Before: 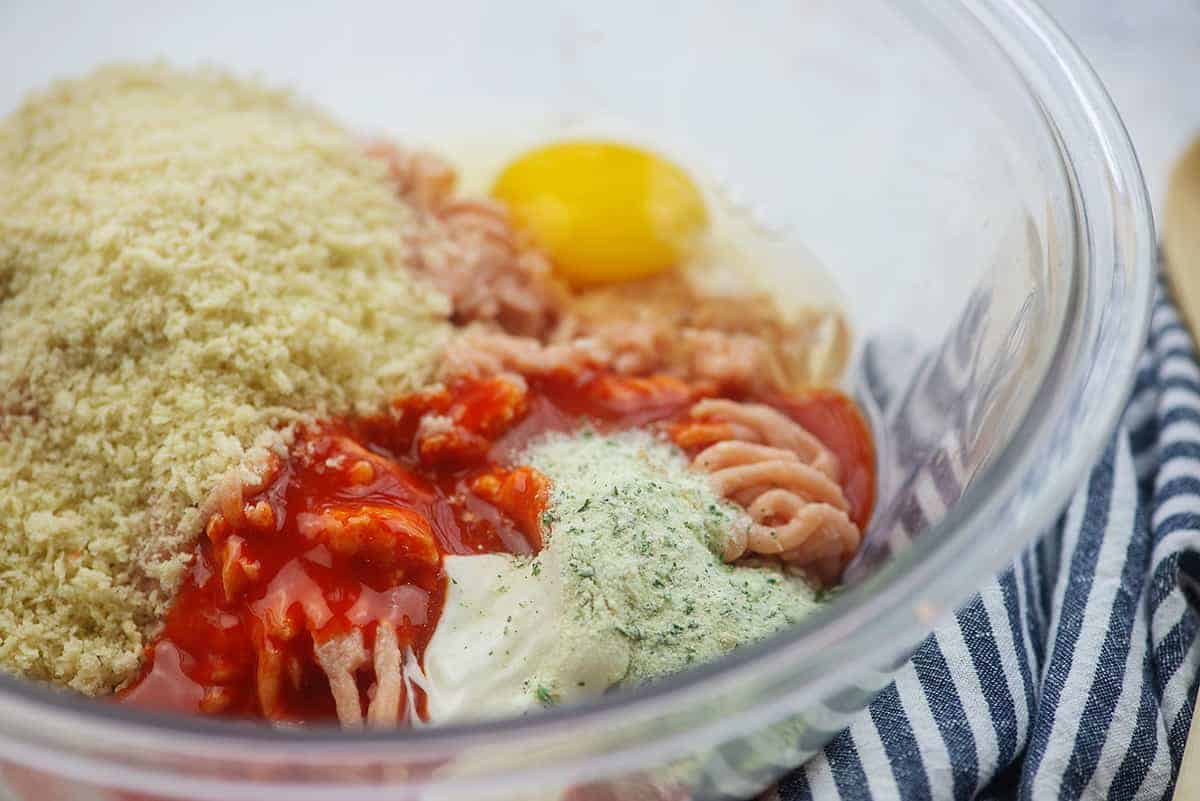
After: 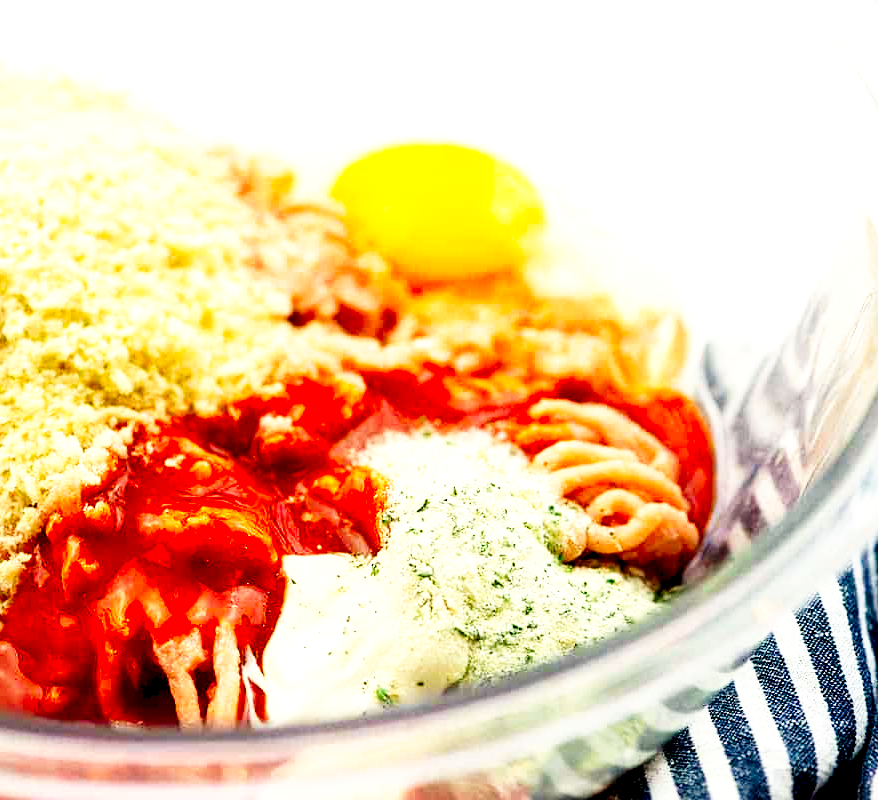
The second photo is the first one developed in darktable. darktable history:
tone curve: curves: ch0 [(0, 0) (0.003, 0.047) (0.011, 0.047) (0.025, 0.049) (0.044, 0.051) (0.069, 0.055) (0.1, 0.066) (0.136, 0.089) (0.177, 0.12) (0.224, 0.155) (0.277, 0.205) (0.335, 0.281) (0.399, 0.37) (0.468, 0.47) (0.543, 0.574) (0.623, 0.687) (0.709, 0.801) (0.801, 0.89) (0.898, 0.963) (1, 1)], preserve colors none
crop: left 13.443%, right 13.31%
exposure: black level correction 0.035, exposure 0.9 EV, compensate highlight preservation false
white balance: red 1.029, blue 0.92
